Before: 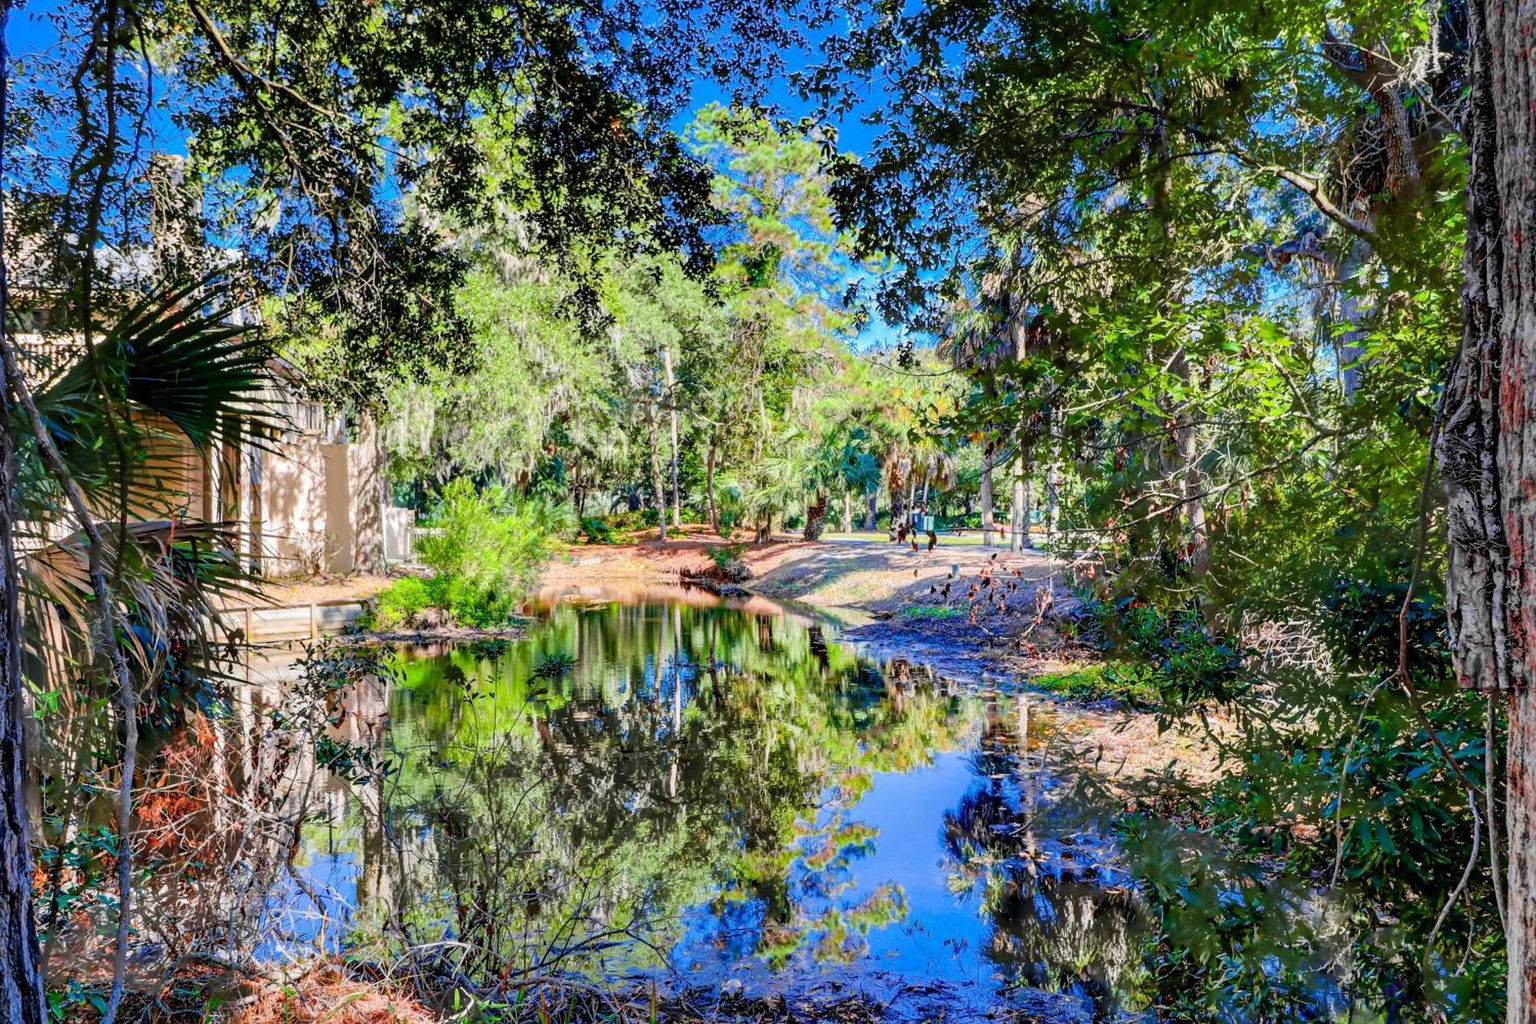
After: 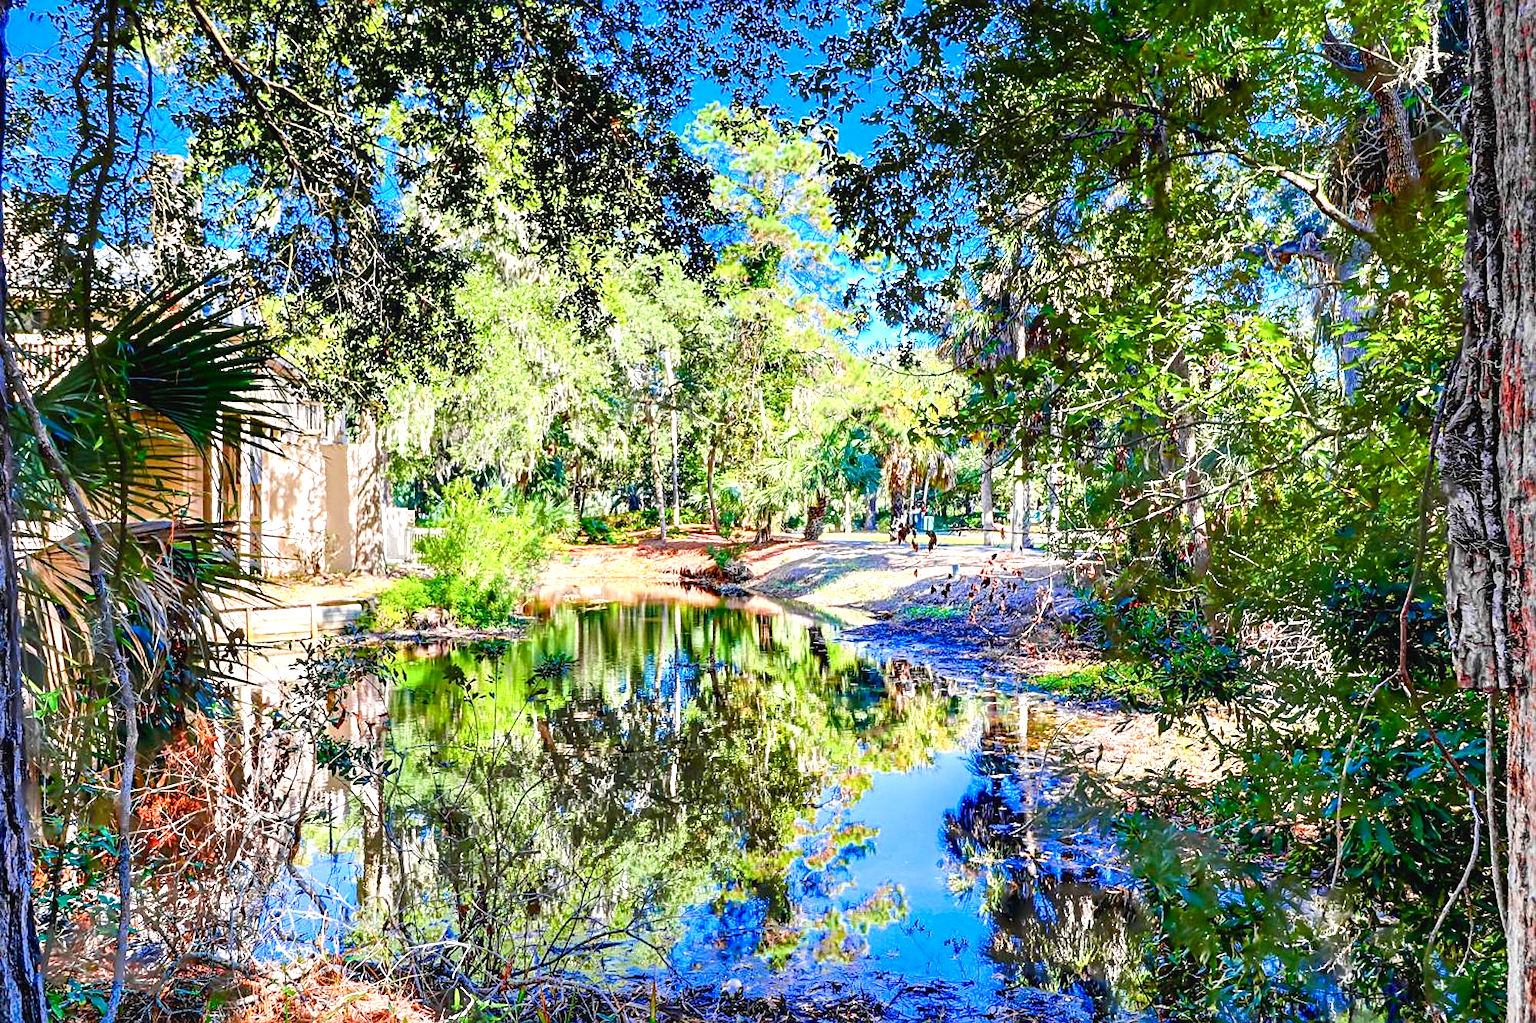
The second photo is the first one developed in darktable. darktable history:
color balance rgb: global offset › luminance 0.248%, perceptual saturation grading › global saturation 20%, perceptual saturation grading › highlights -25.815%, perceptual saturation grading › shadows 50.125%
sharpen: on, module defaults
exposure: exposure 0.73 EV, compensate highlight preservation false
